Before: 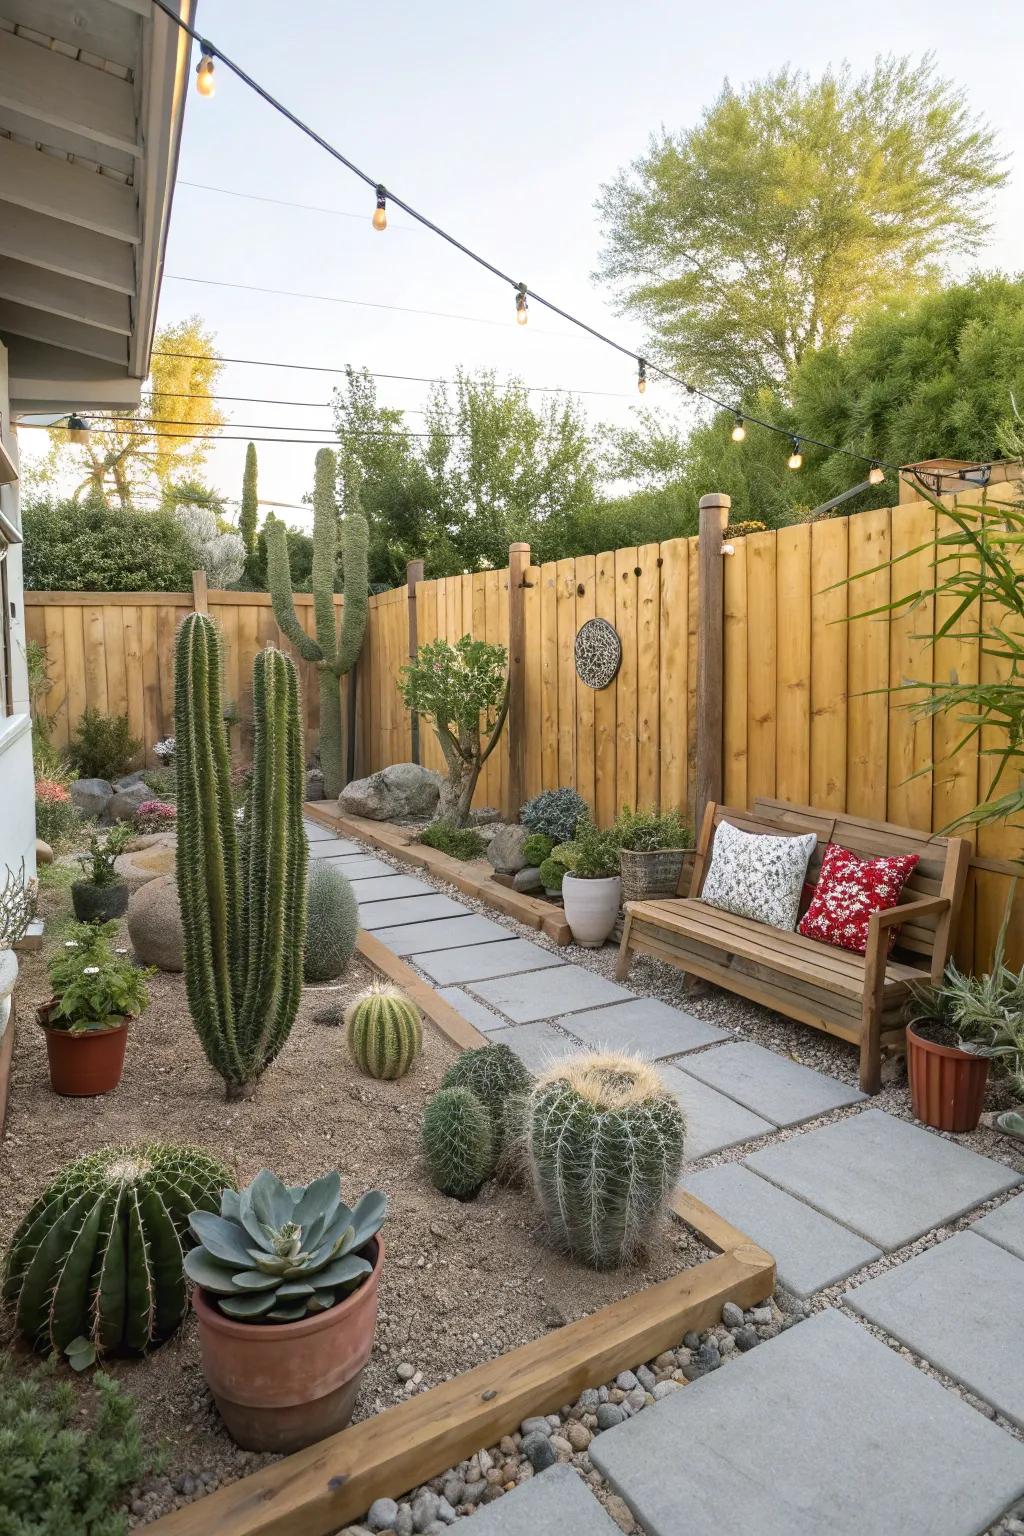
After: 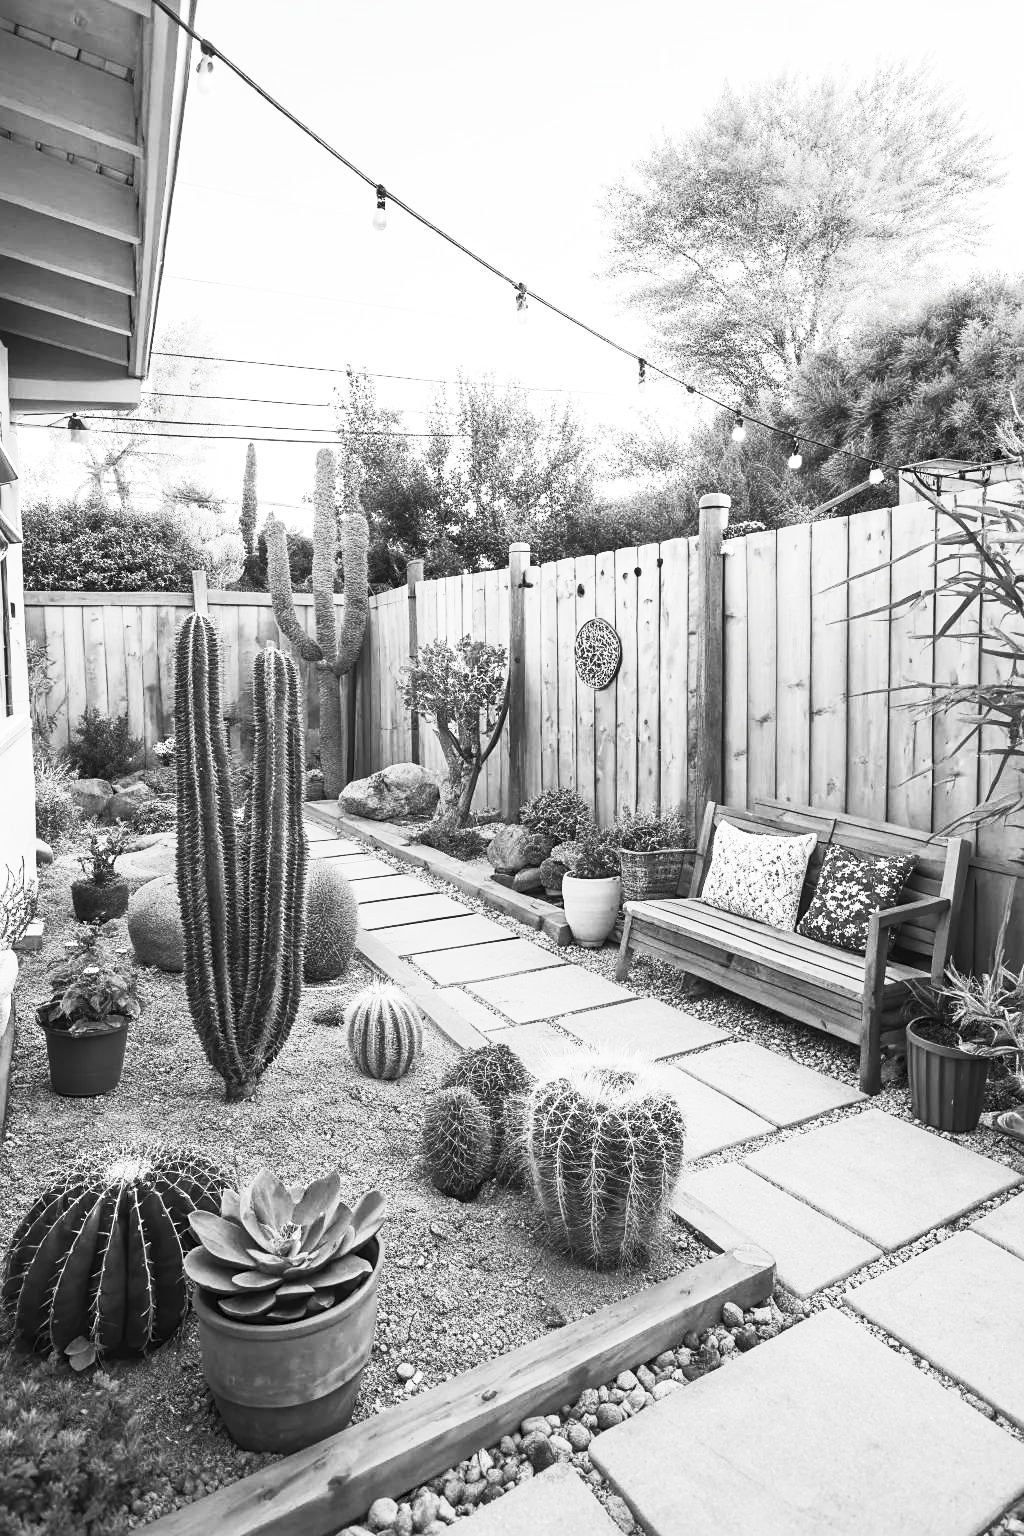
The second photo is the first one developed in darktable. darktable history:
sharpen: amount 0.218
shadows and highlights: radius 125.69, shadows 30.38, highlights -30.99, low approximation 0.01, soften with gaussian
contrast brightness saturation: contrast 0.53, brightness 0.464, saturation -0.996
